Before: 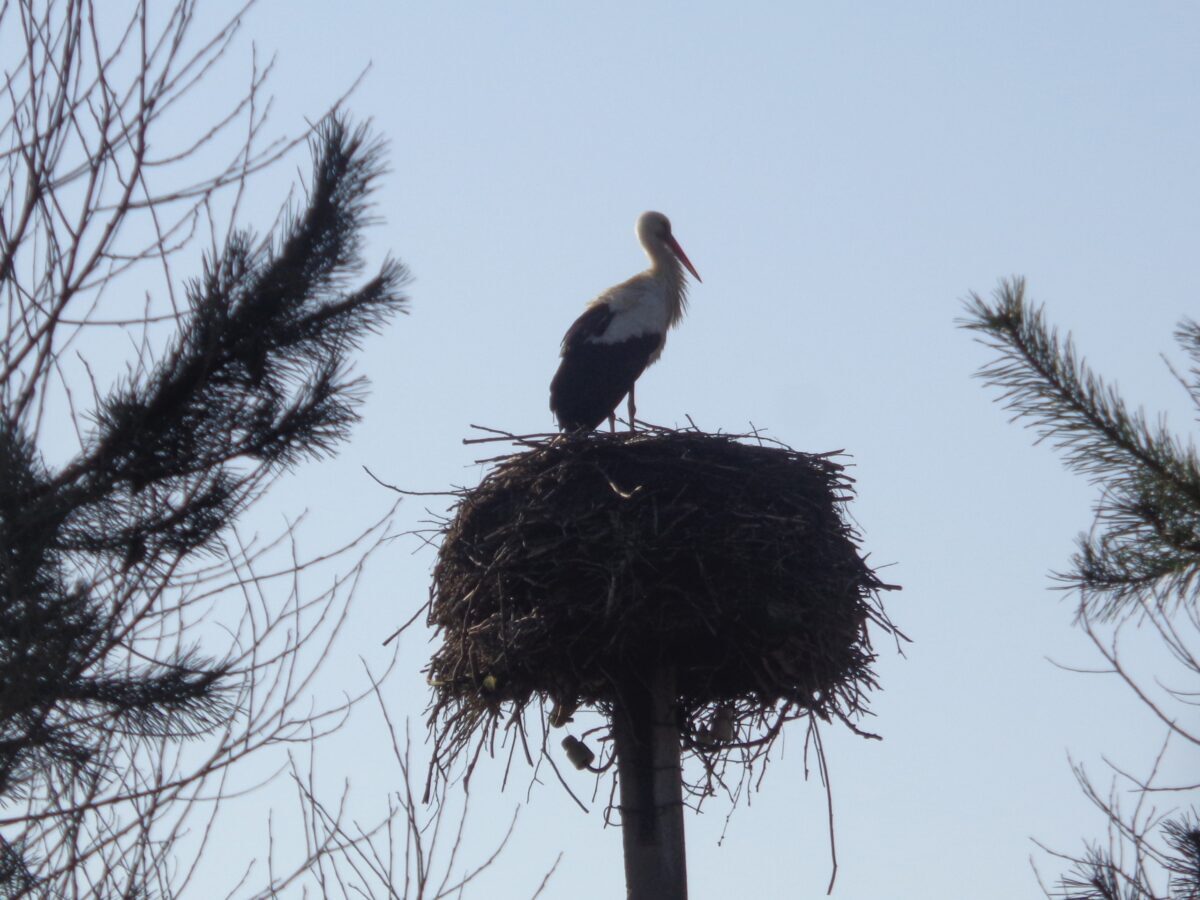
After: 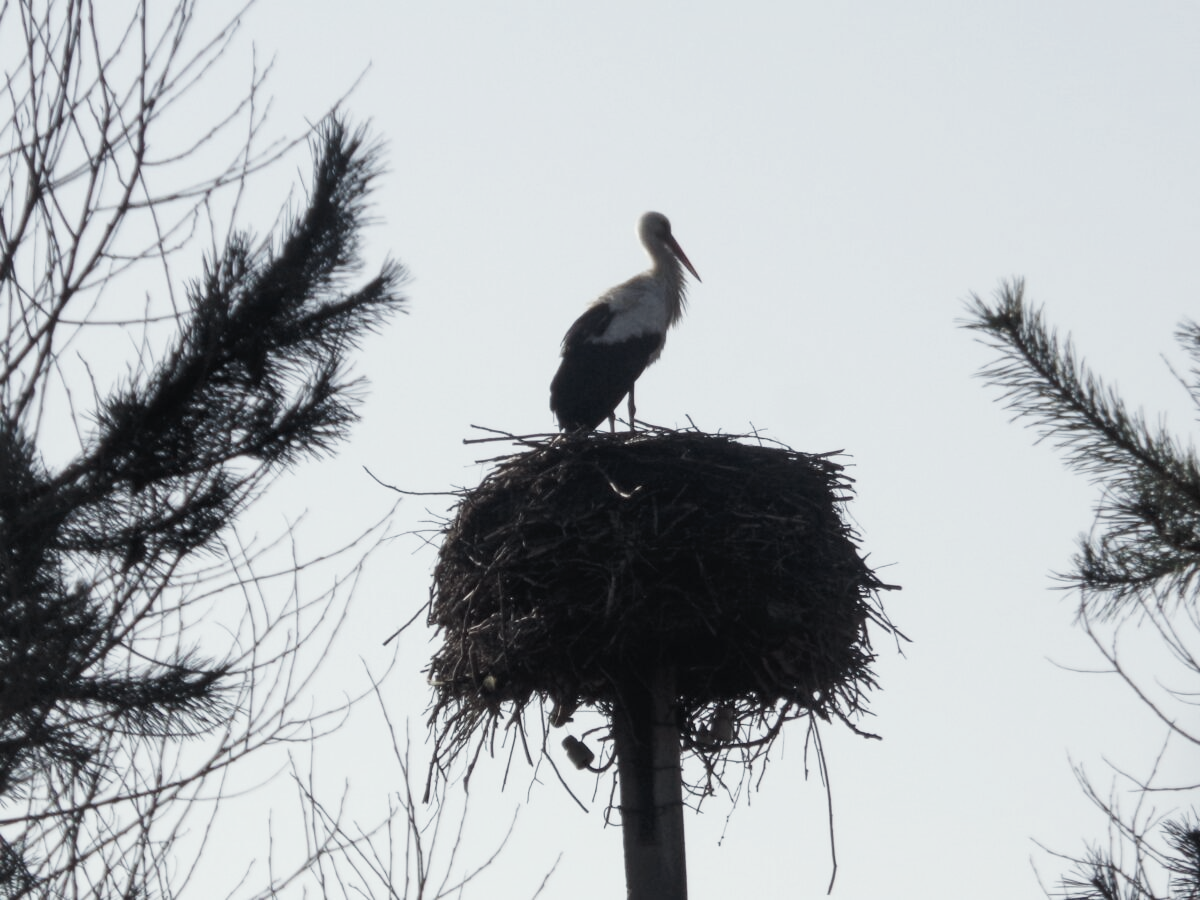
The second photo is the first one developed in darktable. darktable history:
tone curve: curves: ch0 [(0, 0) (0.003, 0.01) (0.011, 0.015) (0.025, 0.023) (0.044, 0.038) (0.069, 0.058) (0.1, 0.093) (0.136, 0.134) (0.177, 0.176) (0.224, 0.221) (0.277, 0.282) (0.335, 0.36) (0.399, 0.438) (0.468, 0.54) (0.543, 0.632) (0.623, 0.724) (0.709, 0.814) (0.801, 0.885) (0.898, 0.947) (1, 1)], preserve colors none
color look up table: target L [96.74, 88.93, 90.48, 81.01, 79.13, 77.76, 61.58, 69.91, 53.91, 45.91, 38.77, 22.47, 11.35, 200.5, 83.7, 83.14, 77.51, 74.64, 48.5, 34.71, 49.43, 33.65, 44.71, 32.96, 20.61, 17.72, 12.96, 93.96, 80.17, 75.29, 67.77, 36.77, 49.63, 50.04, 47.13, 37.53, 44.65, 37.21, 24.06, 17.36, 4.691, 6.867, 92.68, 76.25, 73.52, 69.1, 51.96, 35.3, 17.72], target a [-10.61, -15.09, -7.705, -28.74, -17.4, -22.46, -37.91, -11.75, -5.889, -8.351, -21.18, -13.95, 0.032, 0, -9.774, 0.697, 2.706, 12.81, 20.18, 39.73, 11.11, 39.83, 1.988, 17.15, 34.12, 11.5, 21.54, -0.738, 10.41, 1.613, 19.9, 44.46, -7.393, 26.75, 18.75, 32.91, 4.575, 8.963, 36.1, 27.23, 13.95, 7.373, -13.29, -31.2, -14.65, -2.448, -5.483, -13.31, -4.743], target b [21.49, 22.44, 5.646, 5.96, 9.67, 37.87, 28.91, 2.846, 9.766, 22.36, 13.35, 15.44, 3.821, 0, 45.75, 16.02, 23.09, 3.243, 27.89, 11.27, 19.94, -2.408, 1.271, 8.333, 19.38, 8.072, -1.282, -0.235, -8.238, -13.39, -18.27, -26.99, -28.2, -30.12, -4.141, -15.74, -15.86, -37.38, -37.86, -14.46, -29.05, -8.045, -3.499, -14.93, -17.07, -4.301, -15.66, -3.251, -12.15], num patches 49
